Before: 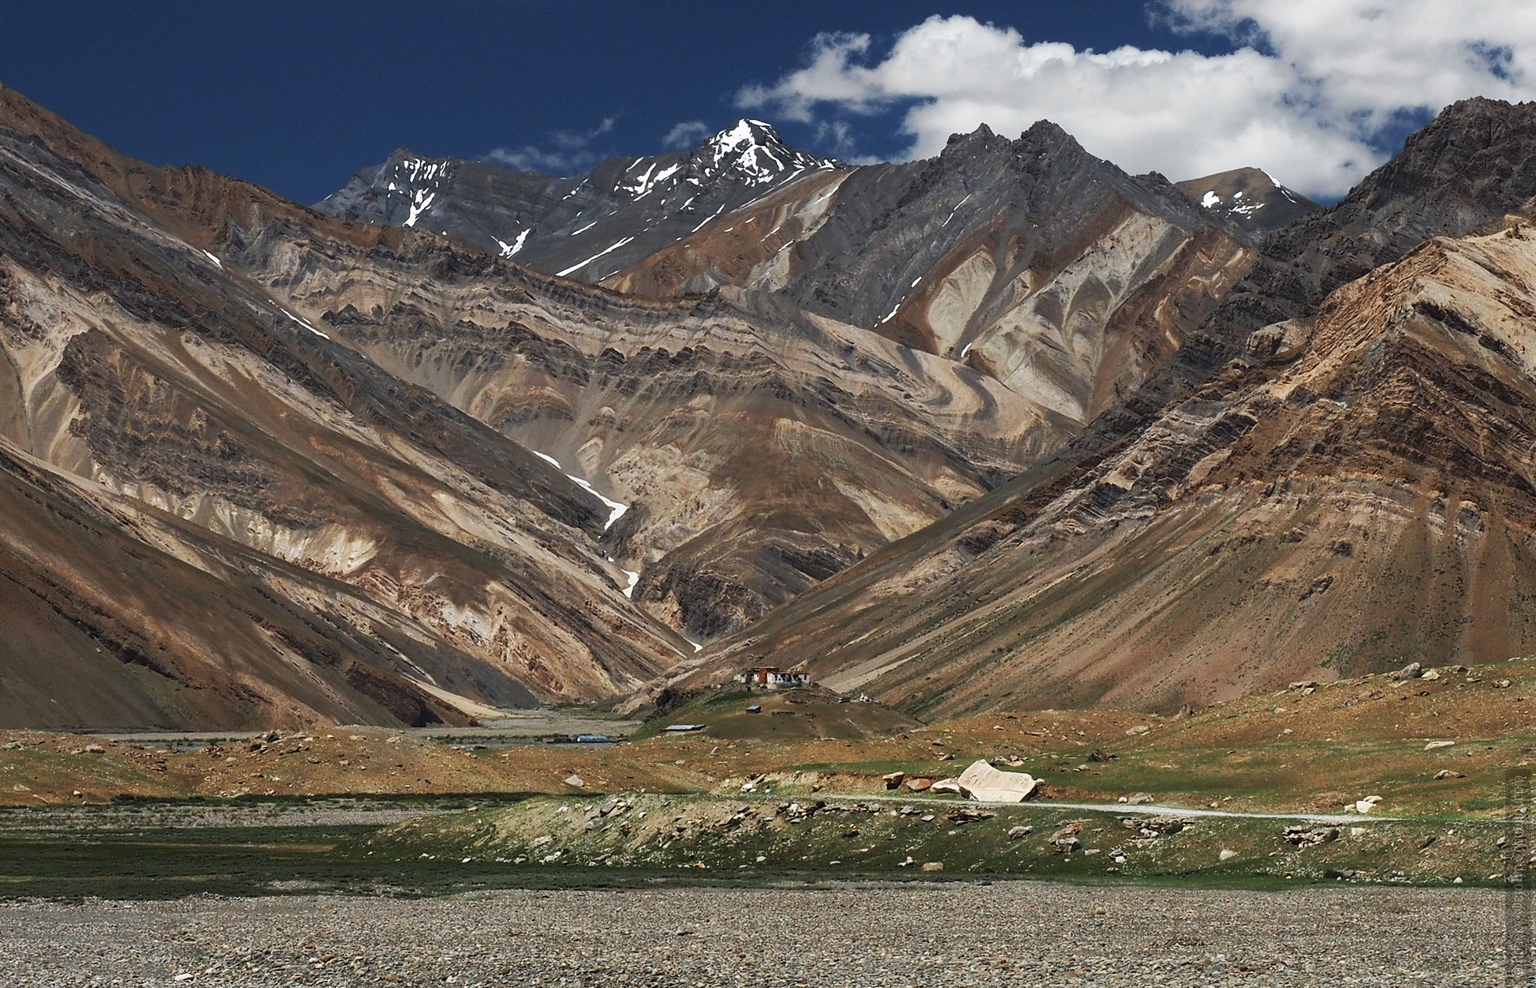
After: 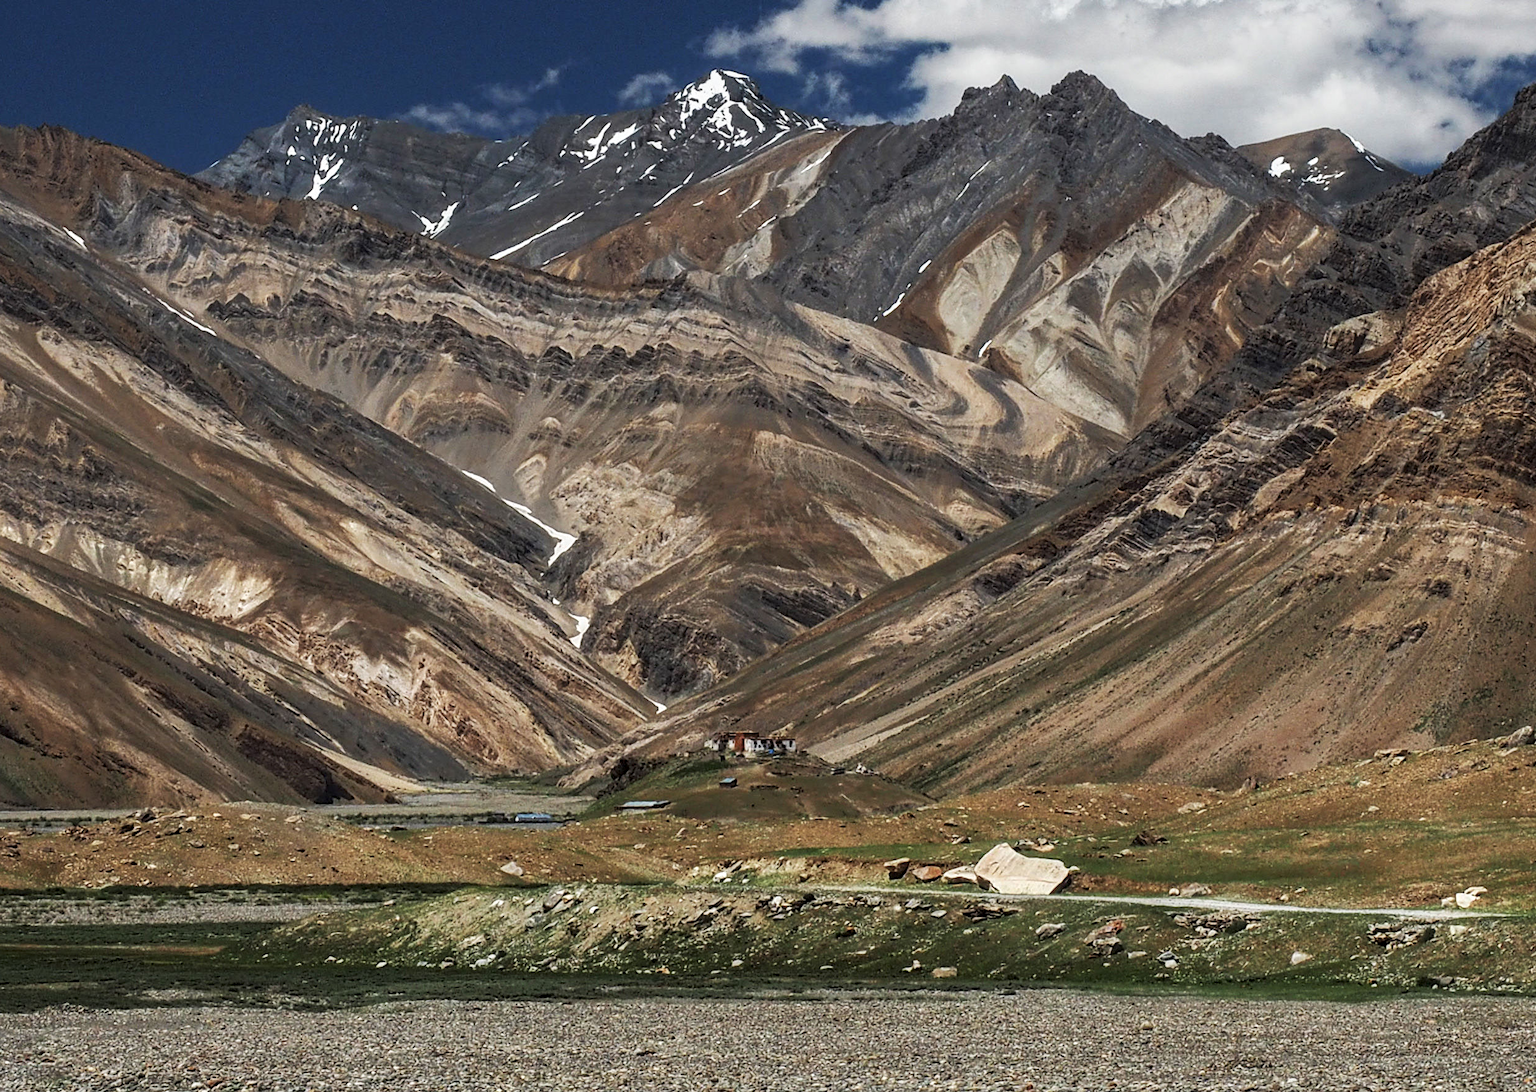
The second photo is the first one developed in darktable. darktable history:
crop: left 9.807%, top 6.259%, right 7.334%, bottom 2.177%
local contrast: detail 130%
